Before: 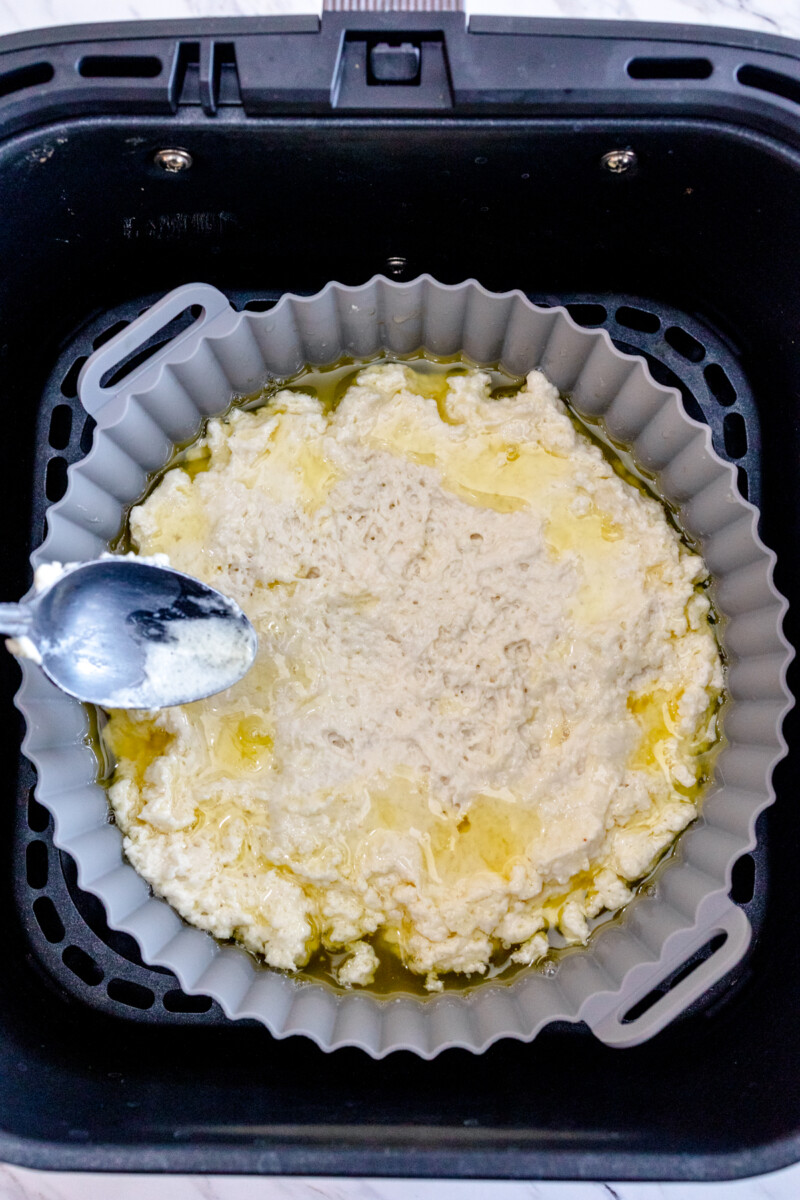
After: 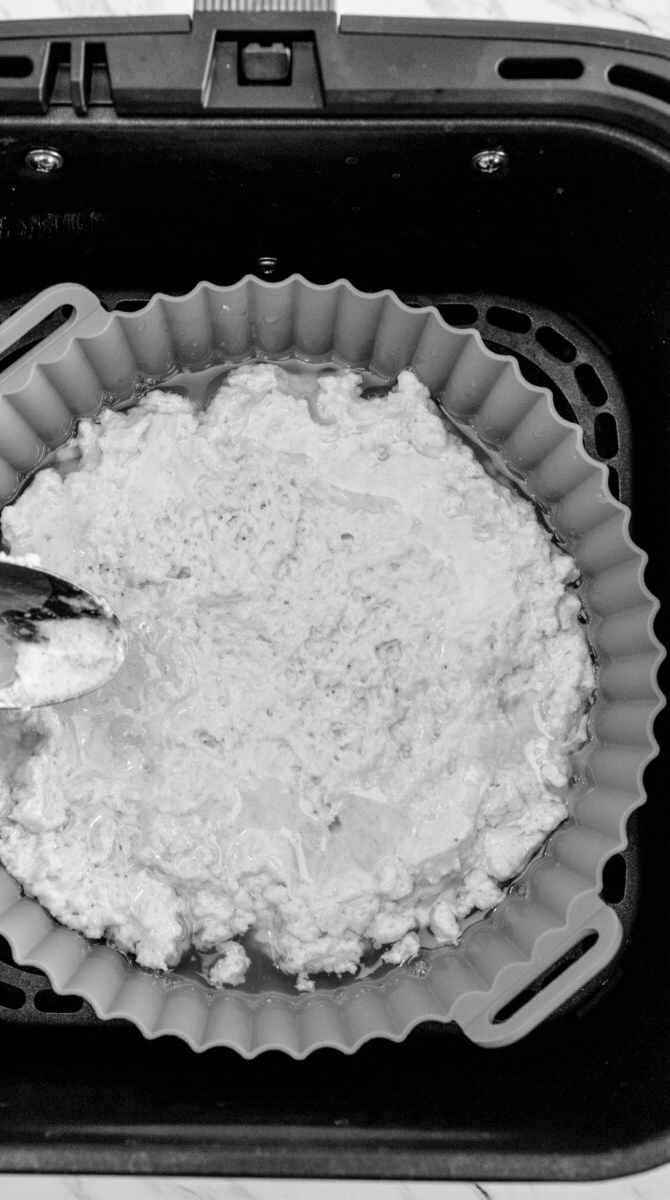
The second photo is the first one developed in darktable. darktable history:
monochrome: a 32, b 64, size 2.3
crop: left 16.145%
